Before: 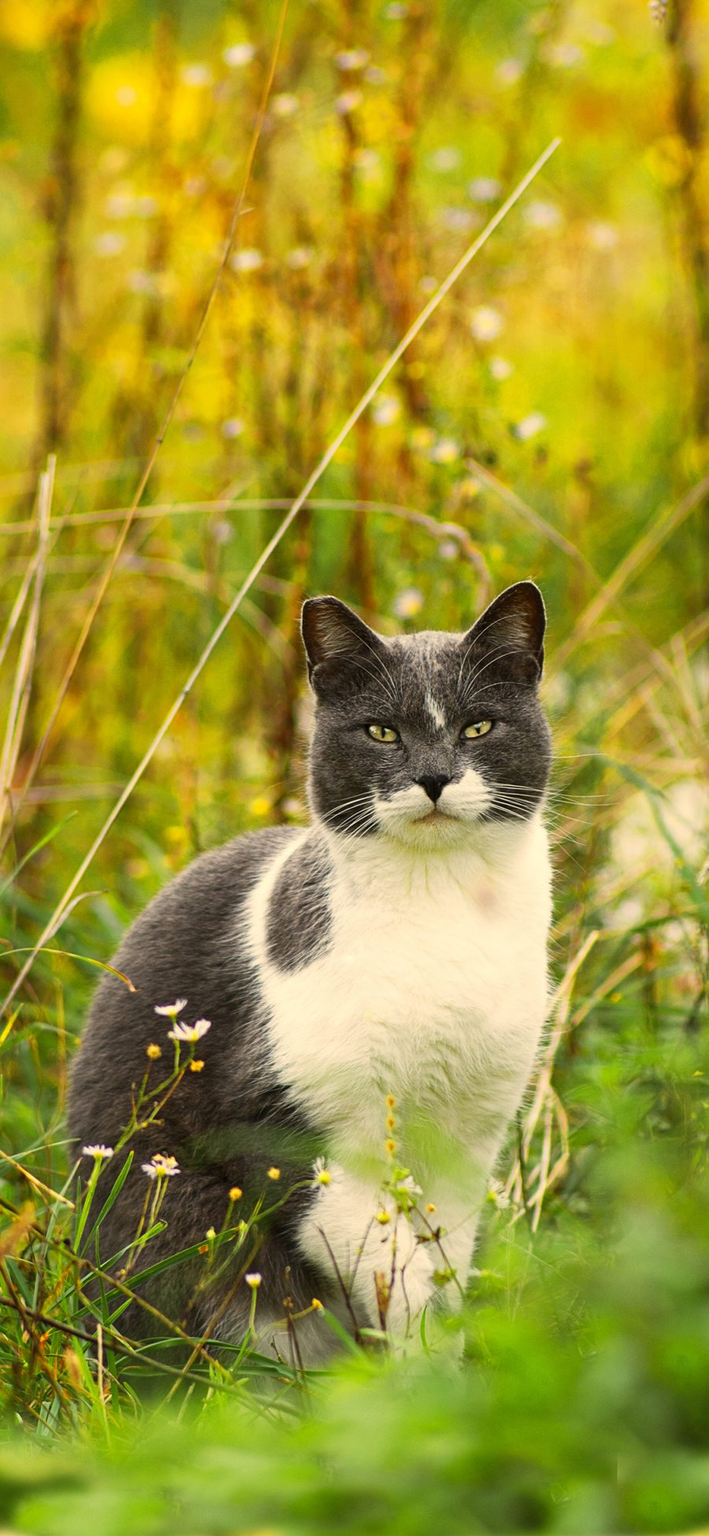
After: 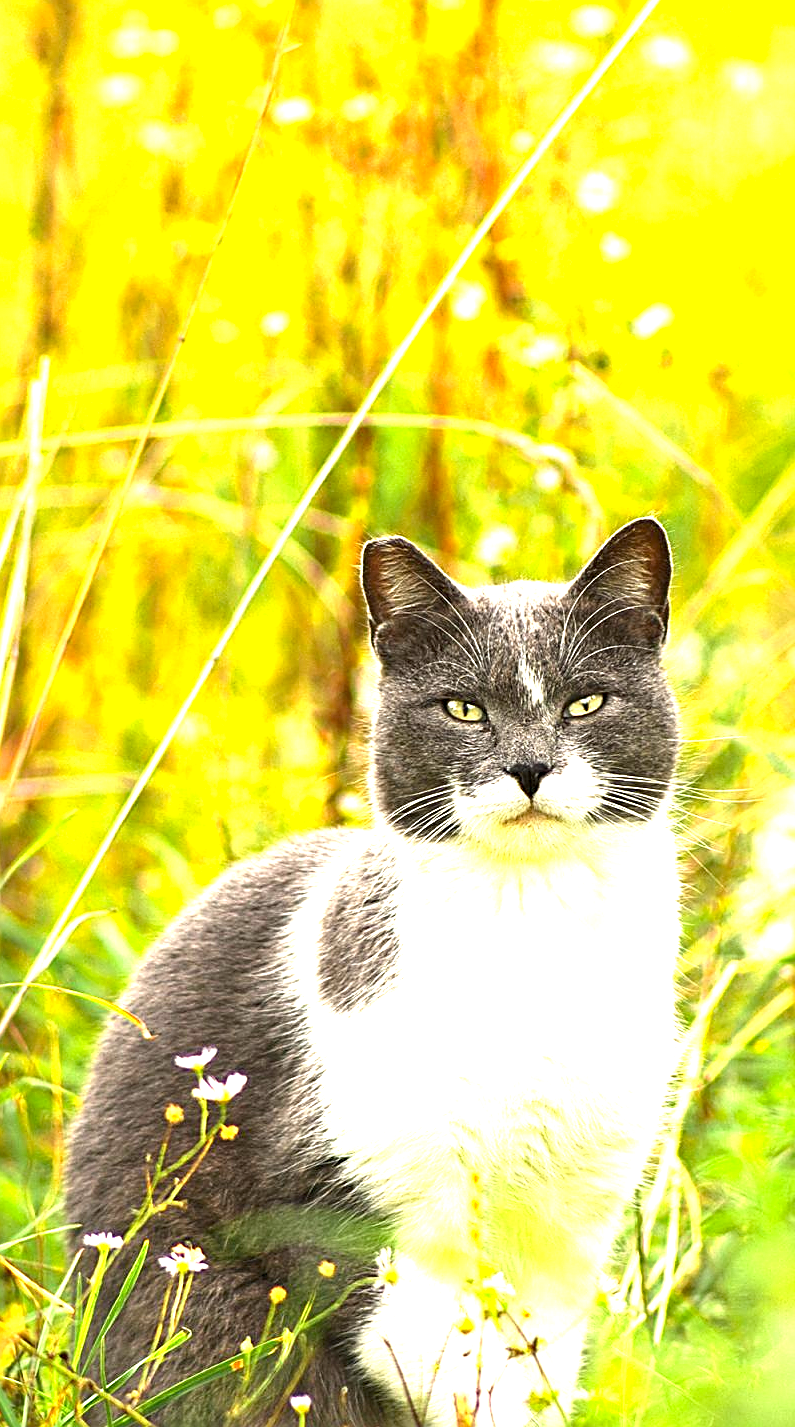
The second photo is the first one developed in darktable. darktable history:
crop and rotate: left 2.435%, top 11.317%, right 9.214%, bottom 15.454%
sharpen: on, module defaults
exposure: black level correction 0, exposure 1.68 EV, compensate highlight preservation false
haze removal: compatibility mode true, adaptive false
